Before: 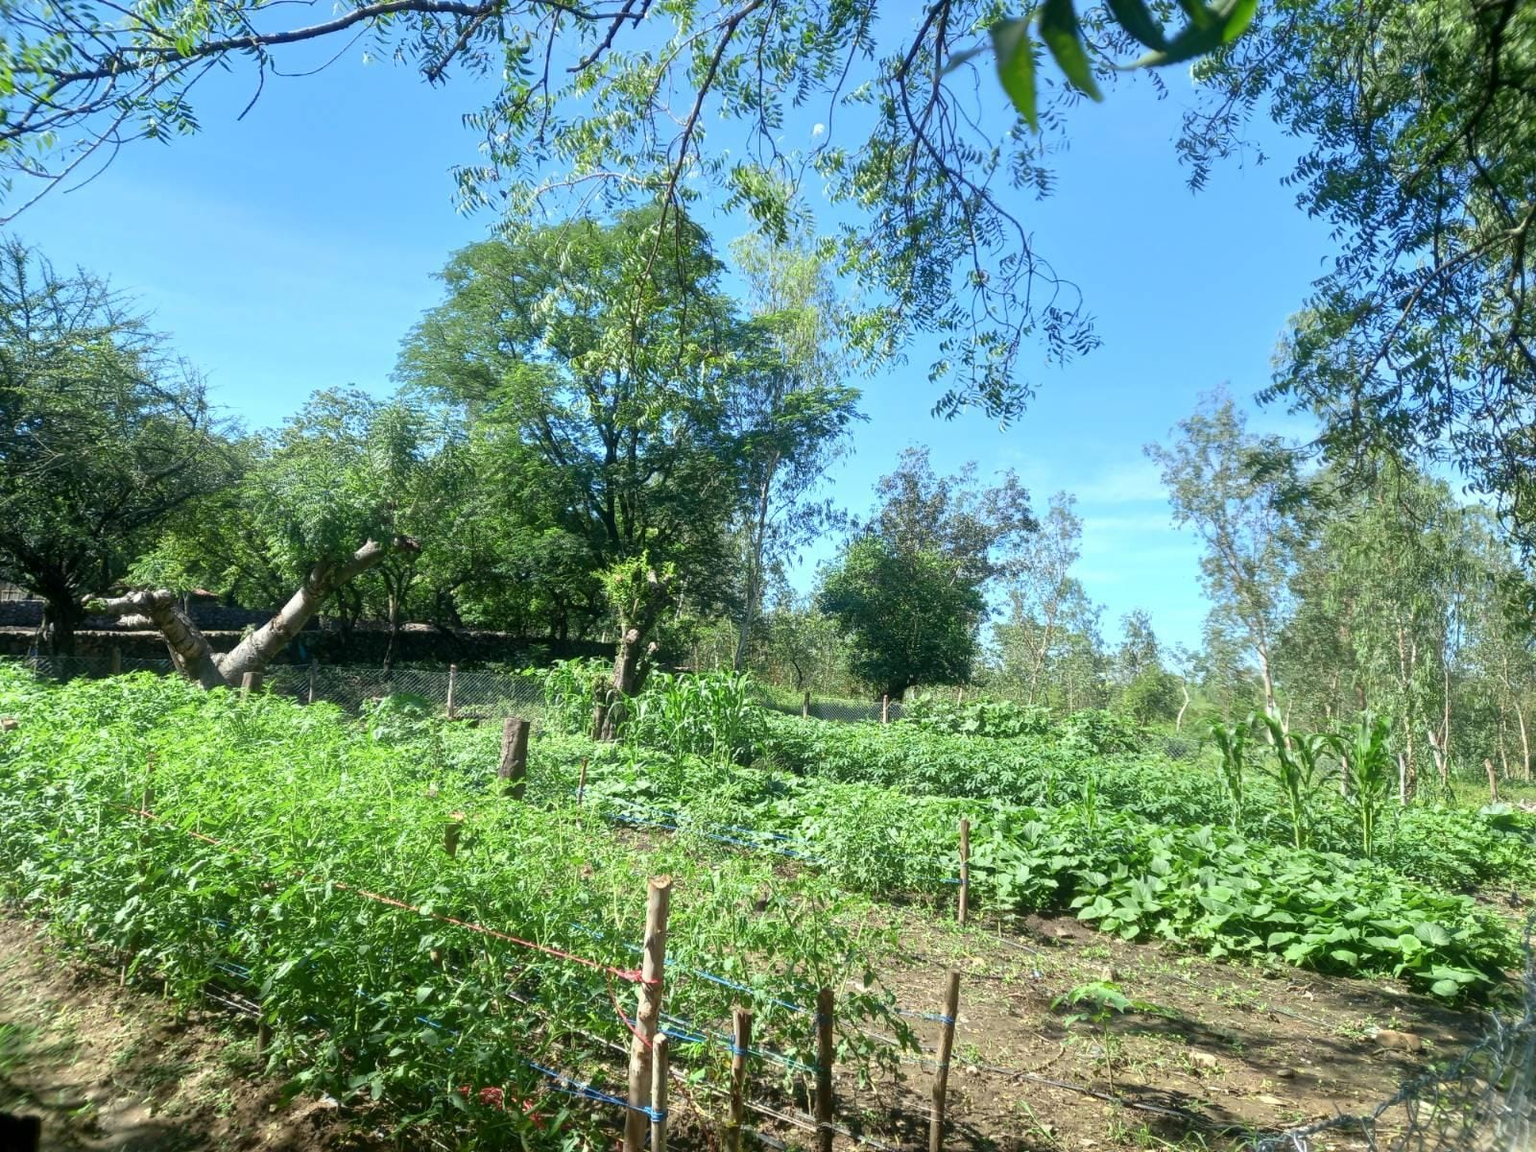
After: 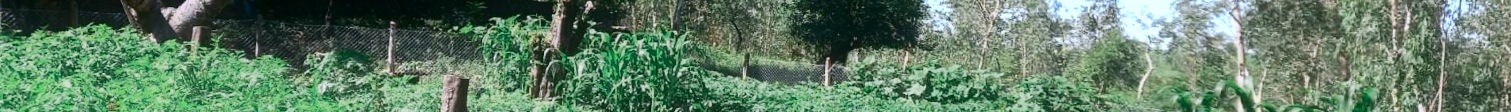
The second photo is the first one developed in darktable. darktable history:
contrast brightness saturation: contrast 0.2, brightness -0.11, saturation 0.1
crop and rotate: top 59.084%, bottom 30.916%
local contrast: highlights 68%, shadows 68%, detail 82%, midtone range 0.325
white balance: red 1.066, blue 1.119
color zones: curves: ch0 [(0, 0.5) (0.125, 0.4) (0.25, 0.5) (0.375, 0.4) (0.5, 0.4) (0.625, 0.6) (0.75, 0.6) (0.875, 0.5)]; ch1 [(0, 0.35) (0.125, 0.45) (0.25, 0.35) (0.375, 0.35) (0.5, 0.35) (0.625, 0.35) (0.75, 0.45) (0.875, 0.35)]; ch2 [(0, 0.6) (0.125, 0.5) (0.25, 0.5) (0.375, 0.6) (0.5, 0.6) (0.625, 0.5) (0.75, 0.5) (0.875, 0.5)]
rotate and perspective: rotation 0.062°, lens shift (vertical) 0.115, lens shift (horizontal) -0.133, crop left 0.047, crop right 0.94, crop top 0.061, crop bottom 0.94
